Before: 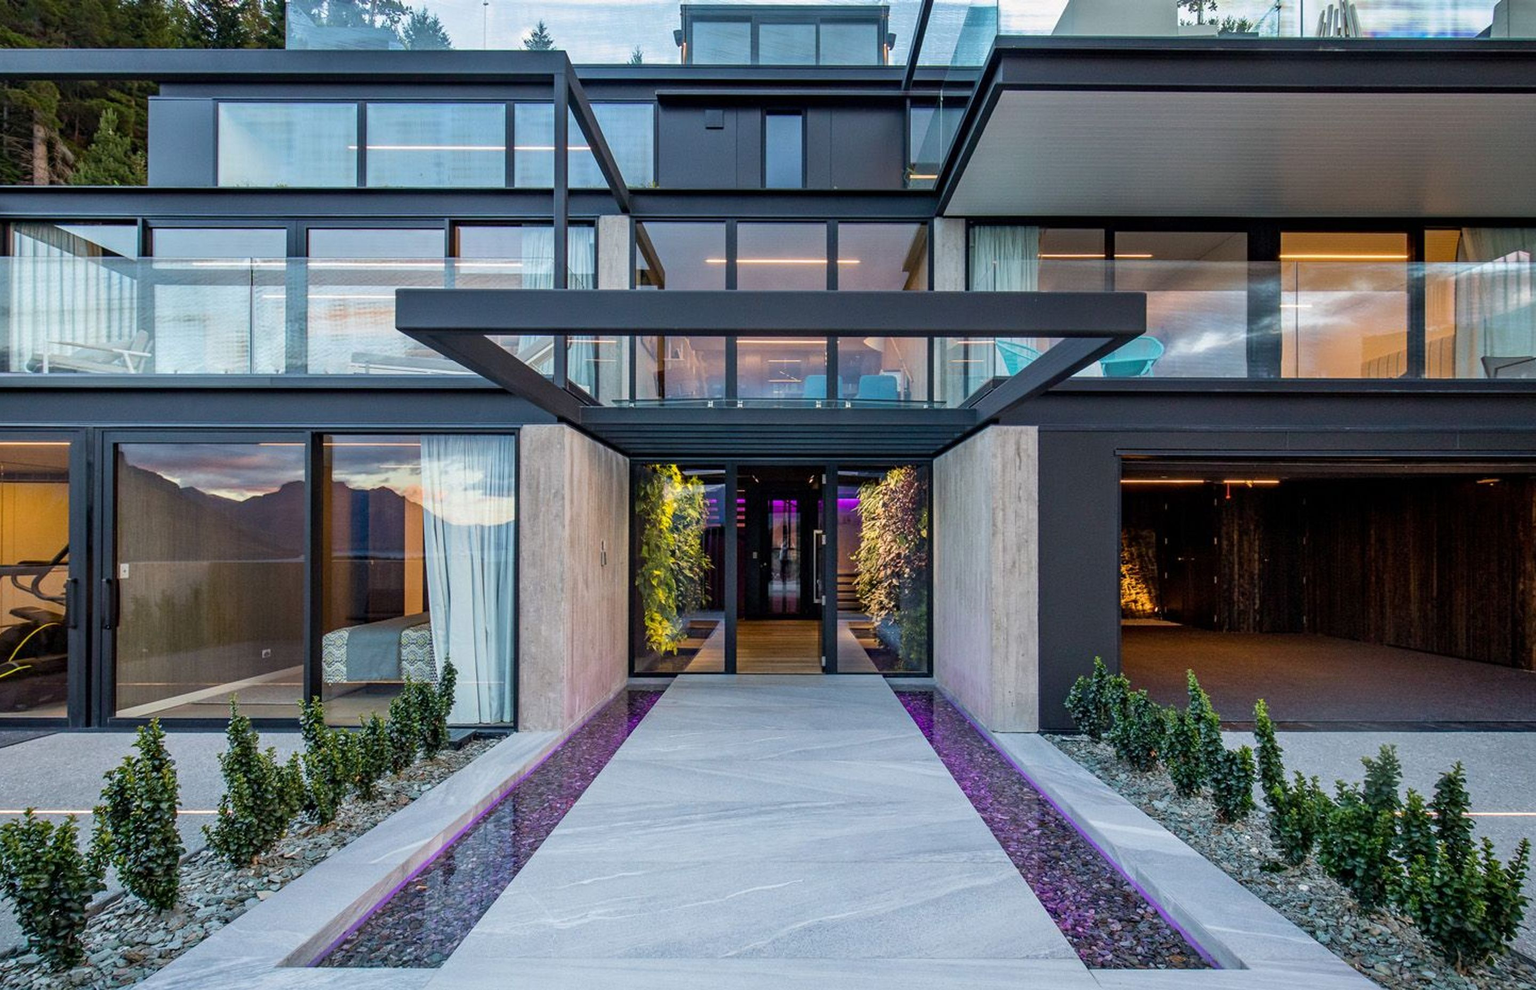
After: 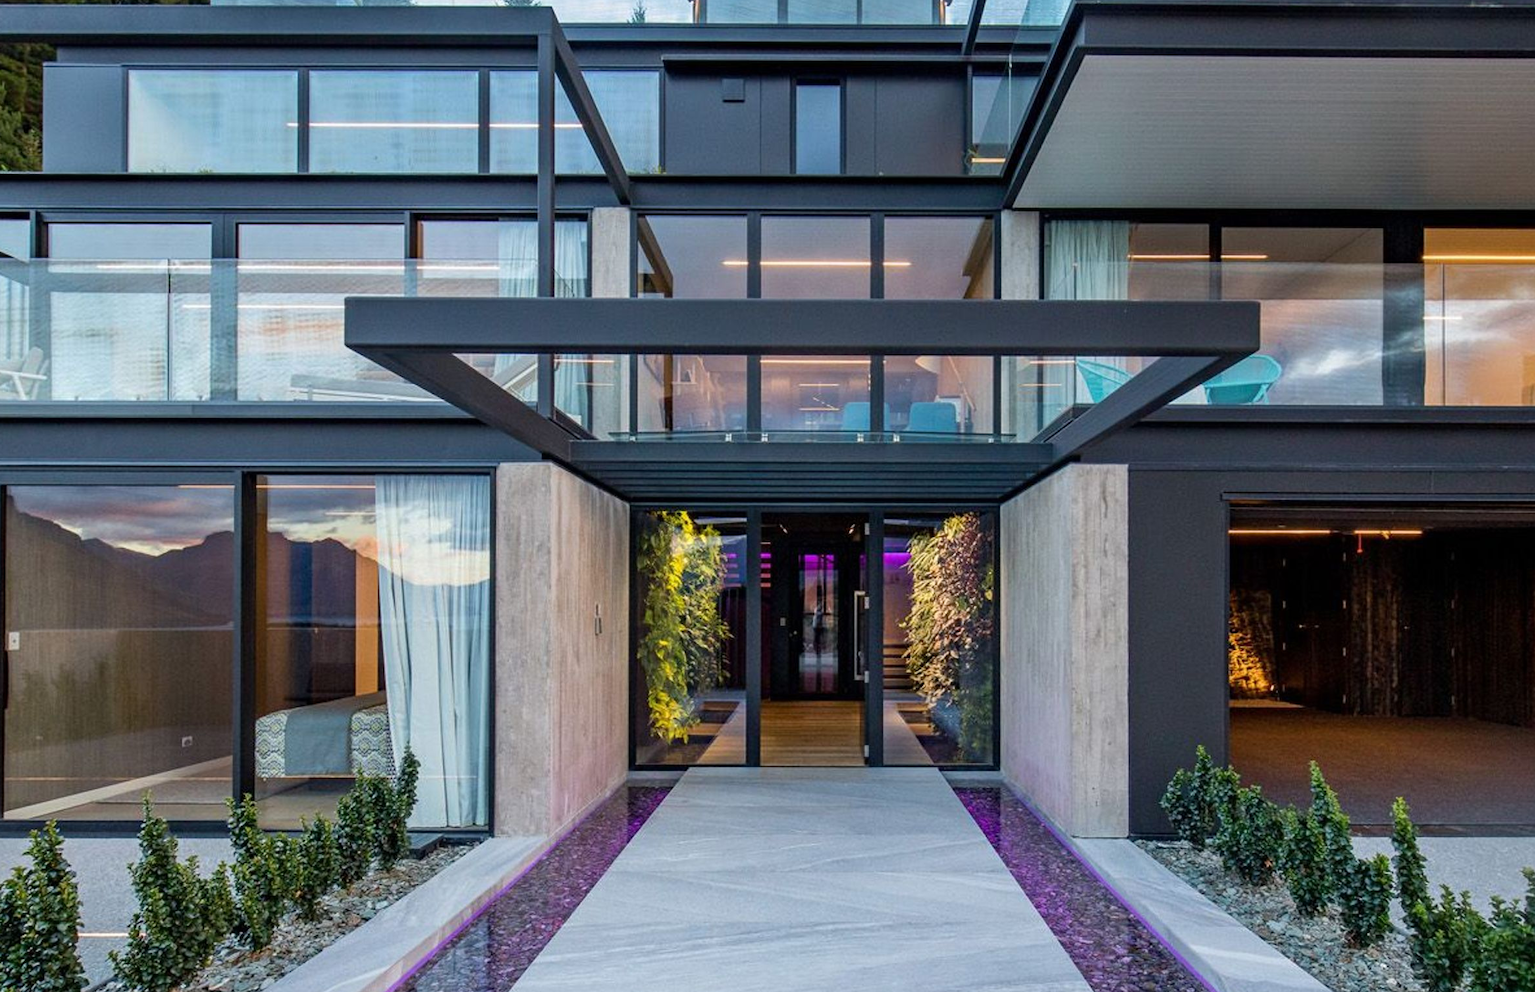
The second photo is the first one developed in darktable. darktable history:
crop and rotate: left 7.393%, top 4.606%, right 10.571%, bottom 13.164%
